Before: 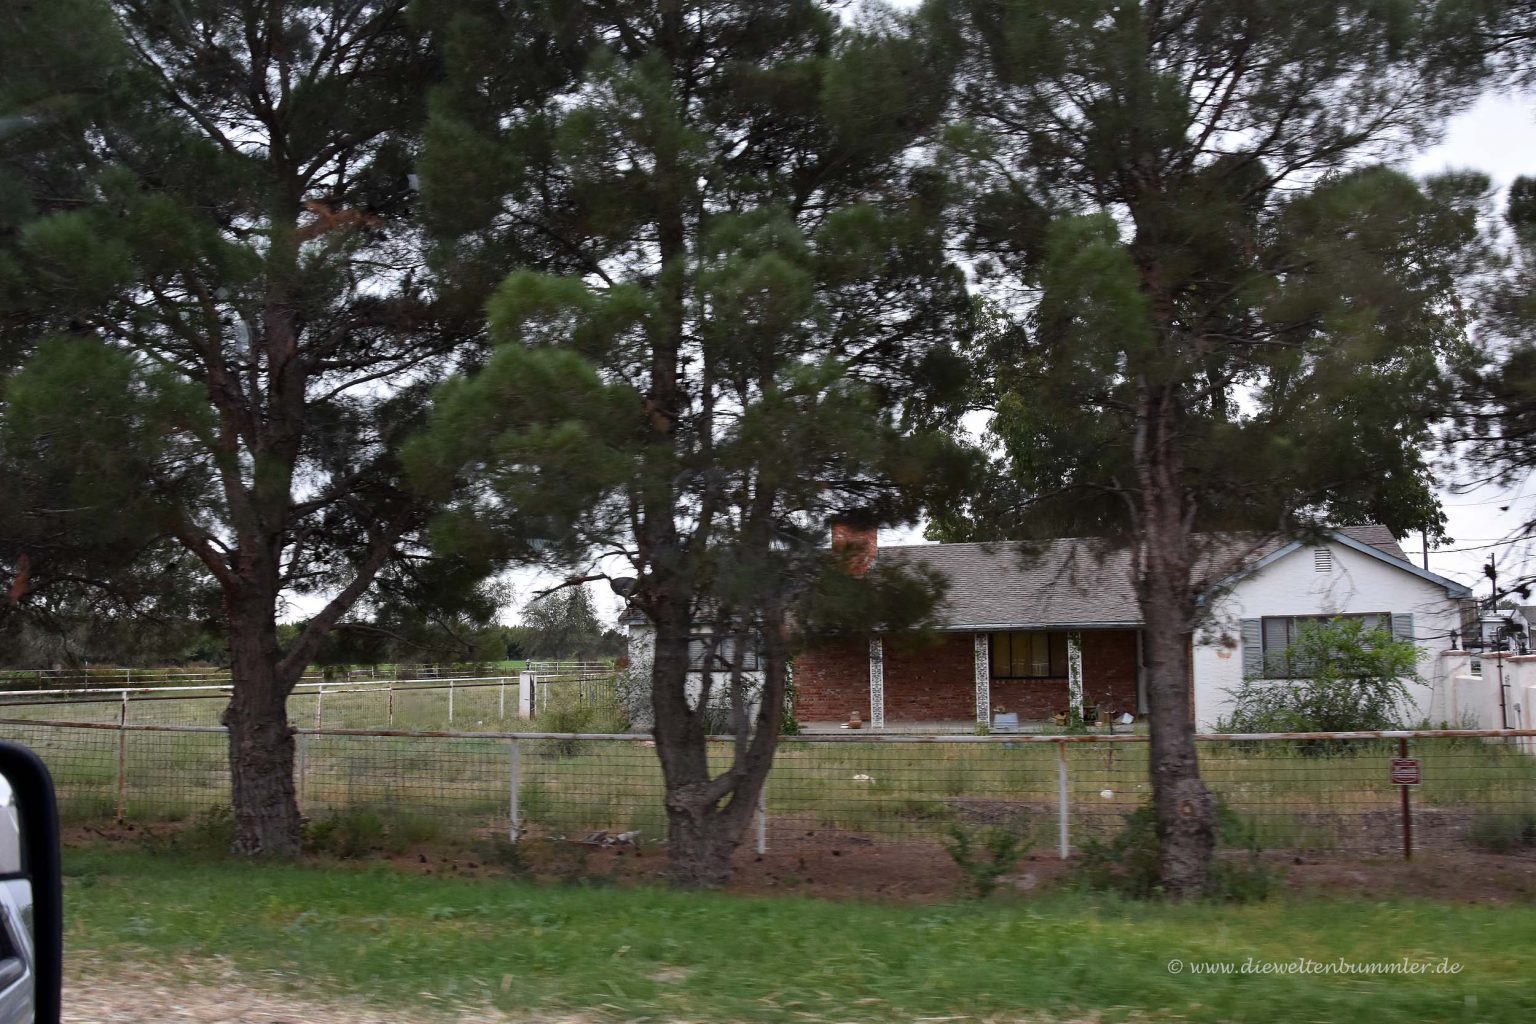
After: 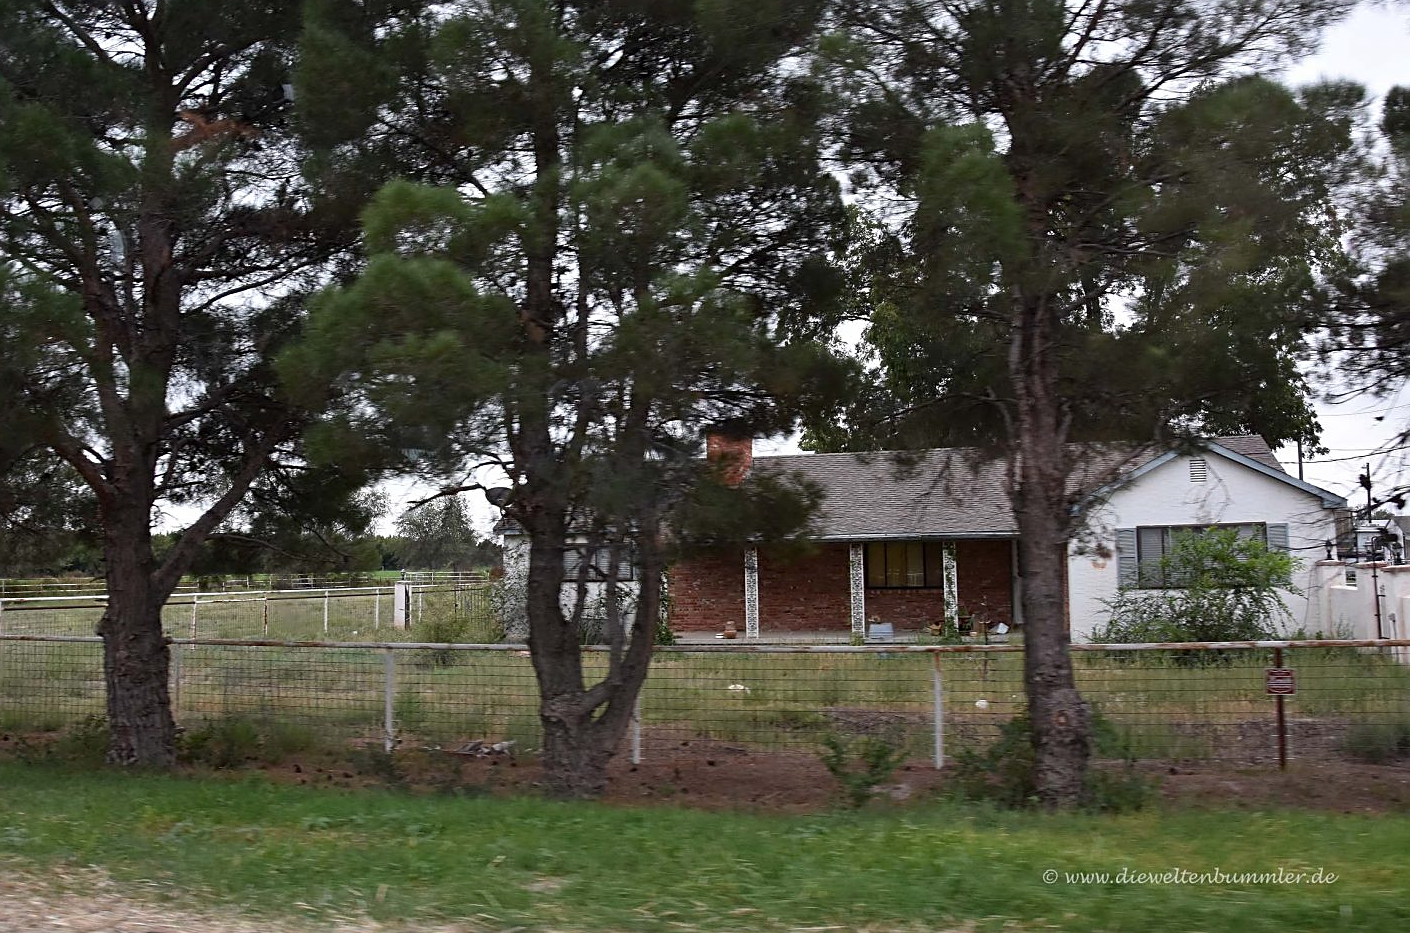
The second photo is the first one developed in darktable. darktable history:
sharpen: on, module defaults
crop and rotate: left 8.172%, top 8.872%
